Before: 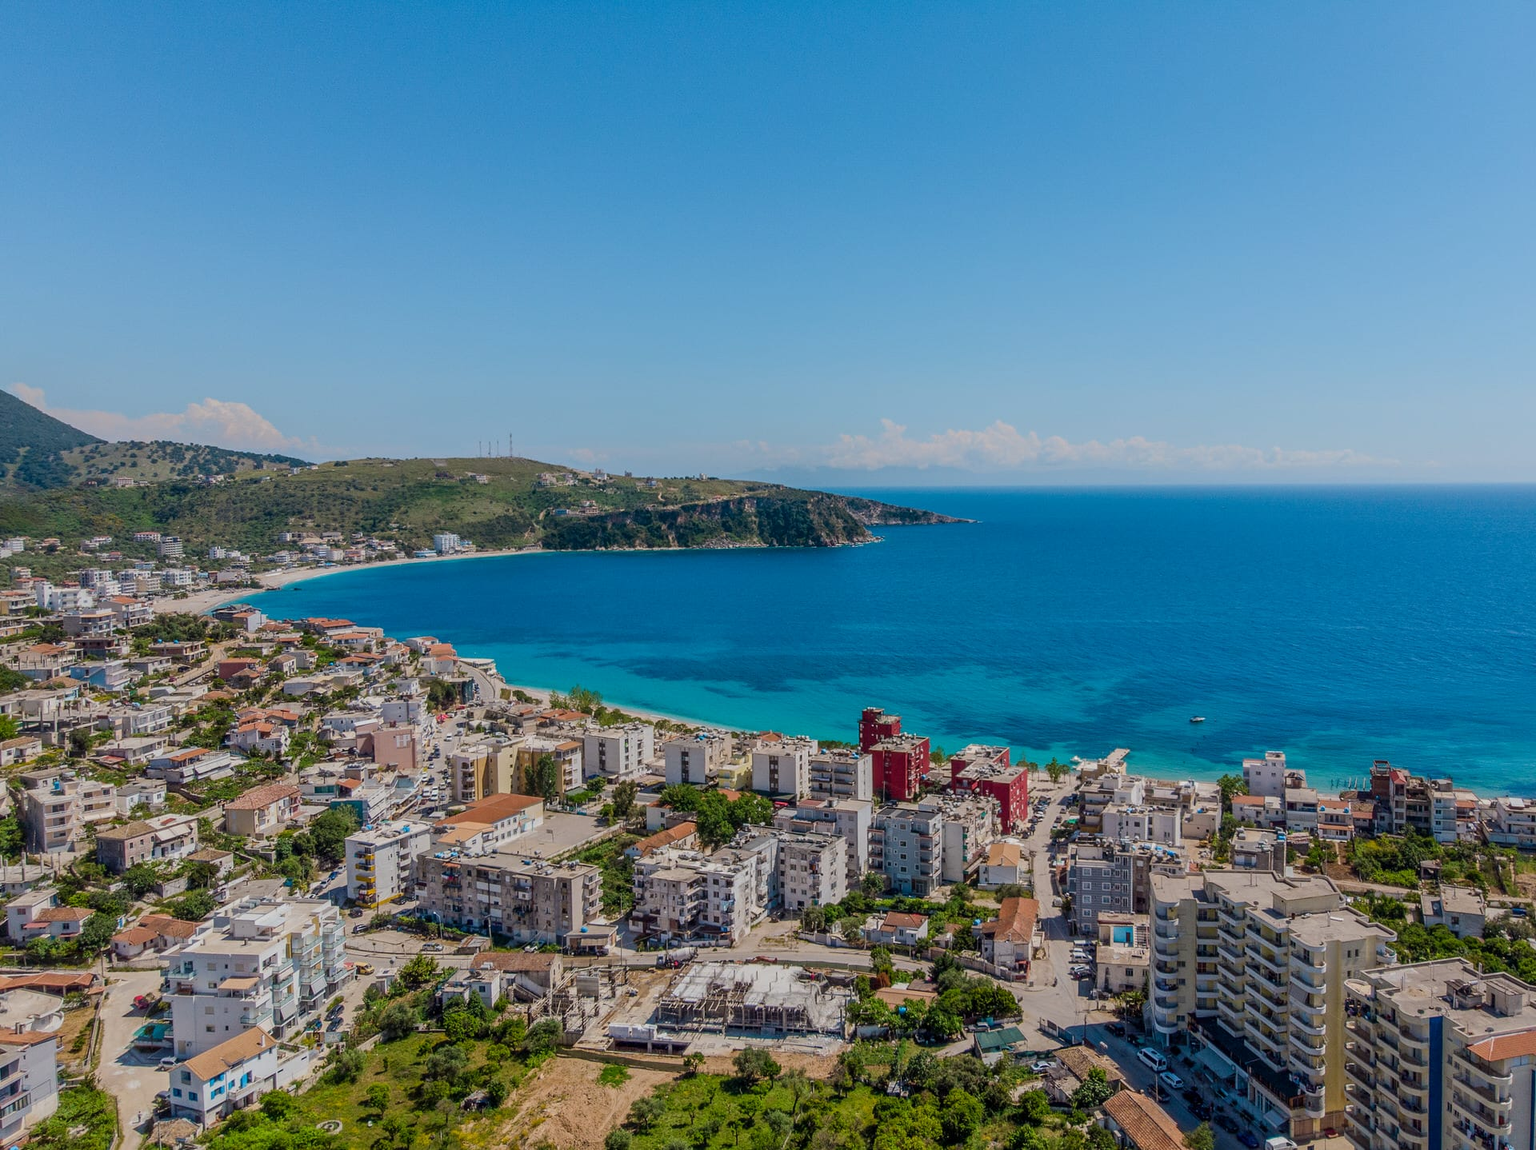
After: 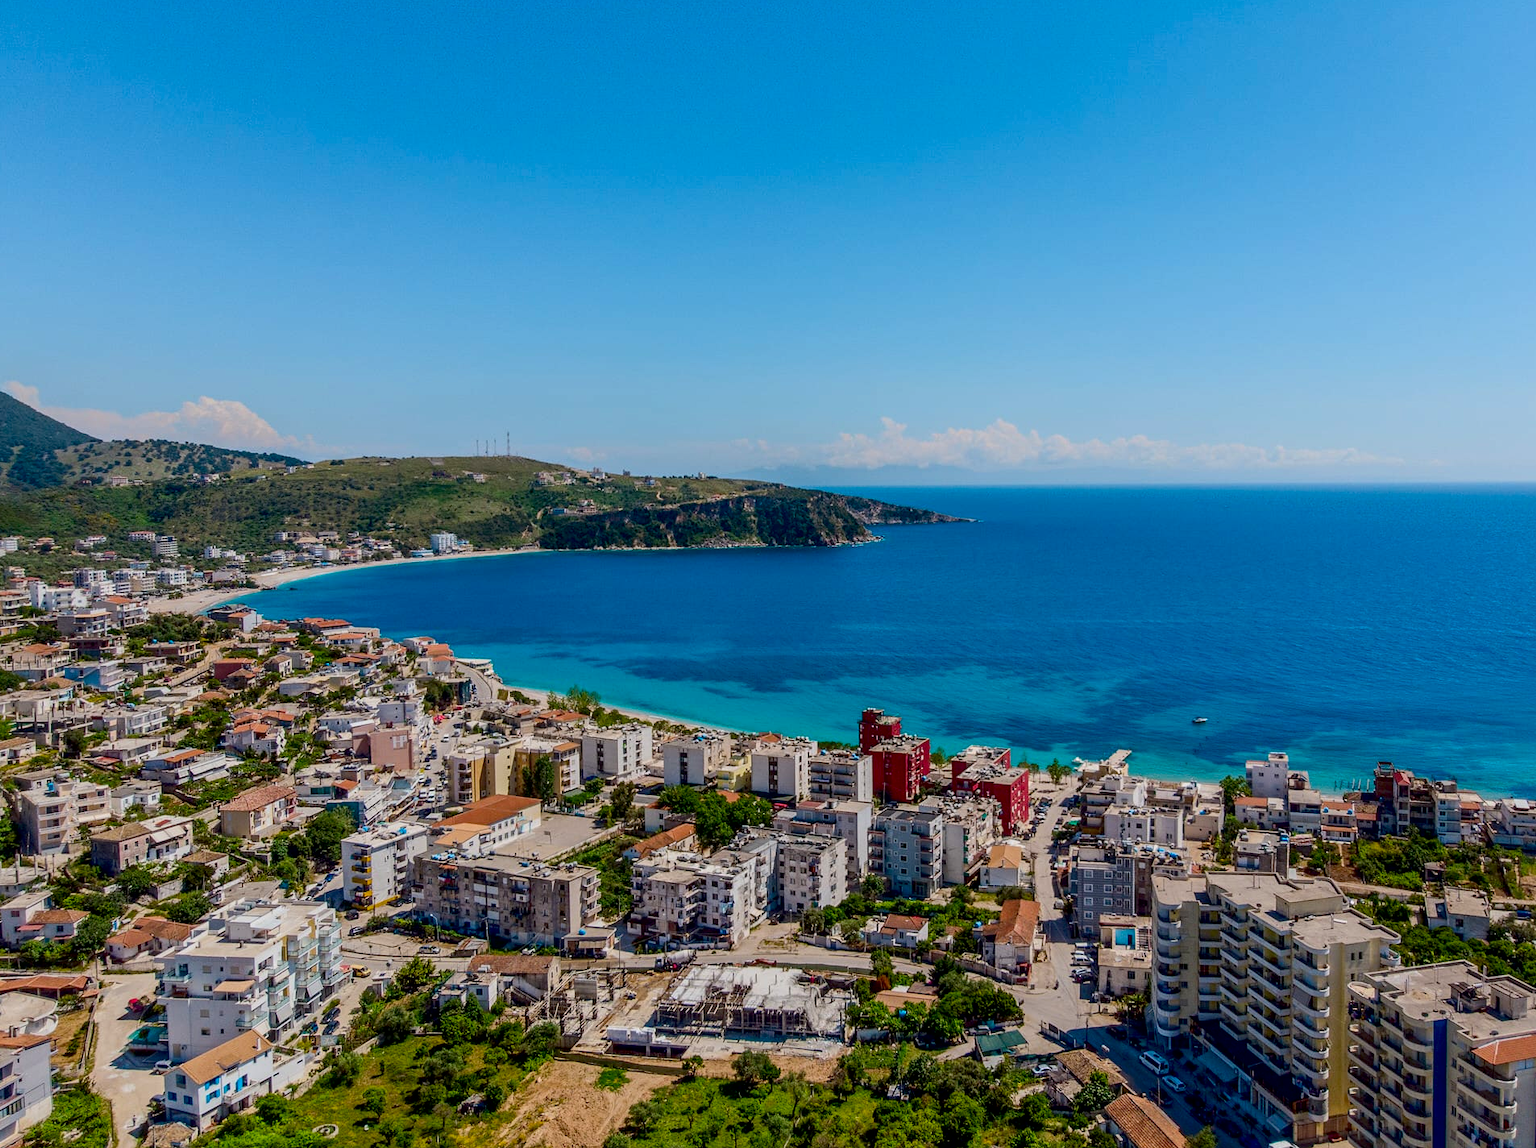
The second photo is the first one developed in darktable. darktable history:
exposure: black level correction 0.009, exposure 0.119 EV, compensate highlight preservation false
crop: left 0.434%, top 0.485%, right 0.244%, bottom 0.386%
contrast brightness saturation: contrast 0.13, brightness -0.05, saturation 0.16
